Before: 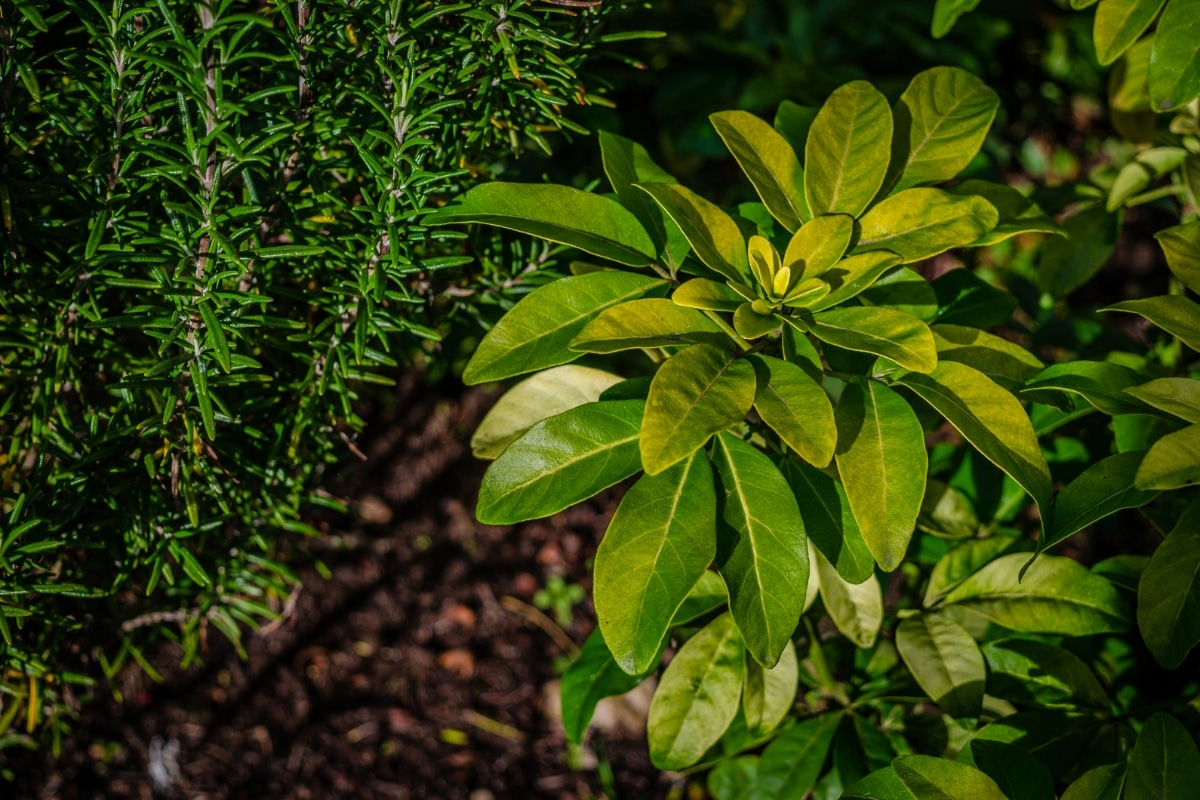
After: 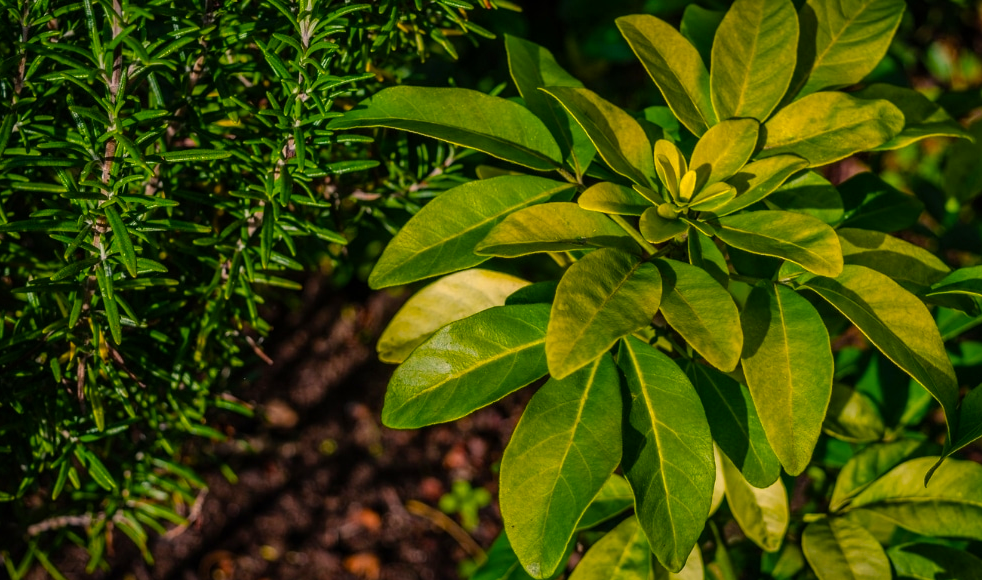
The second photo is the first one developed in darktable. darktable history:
color balance rgb: highlights gain › chroma 3.096%, highlights gain › hue 54.52°, perceptual saturation grading › global saturation 30.845%
crop: left 7.908%, top 12.098%, right 10.221%, bottom 15.396%
